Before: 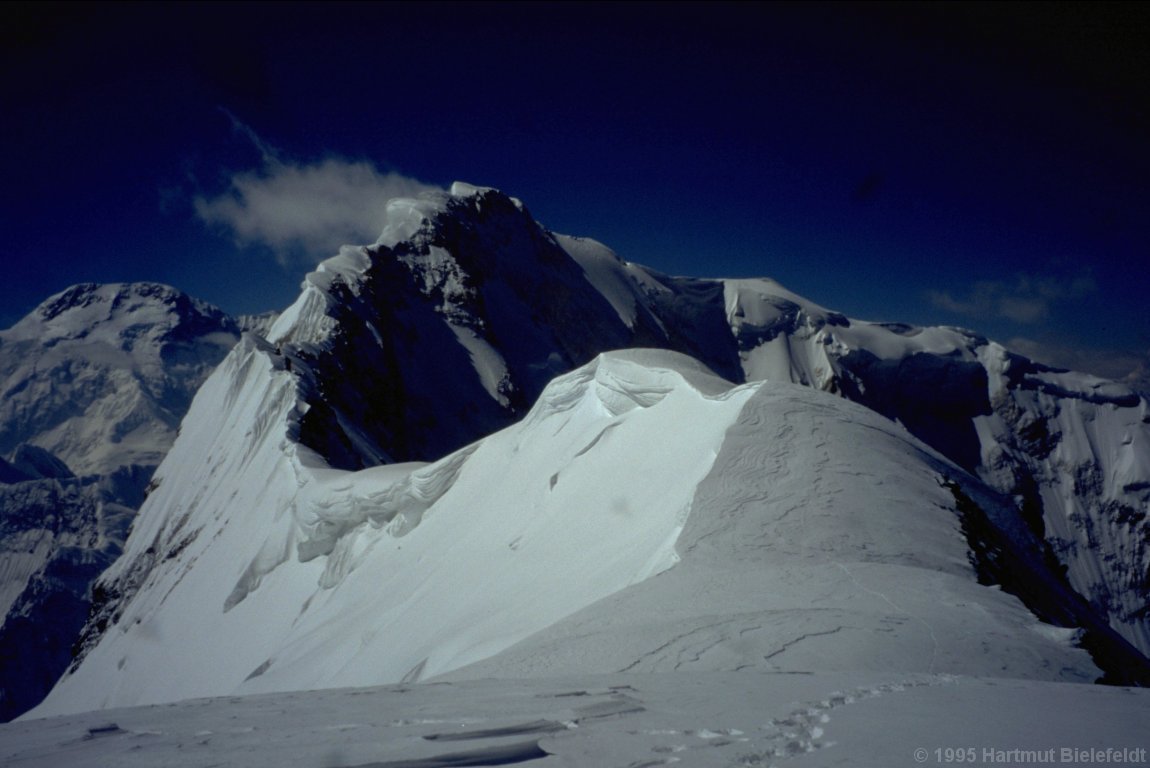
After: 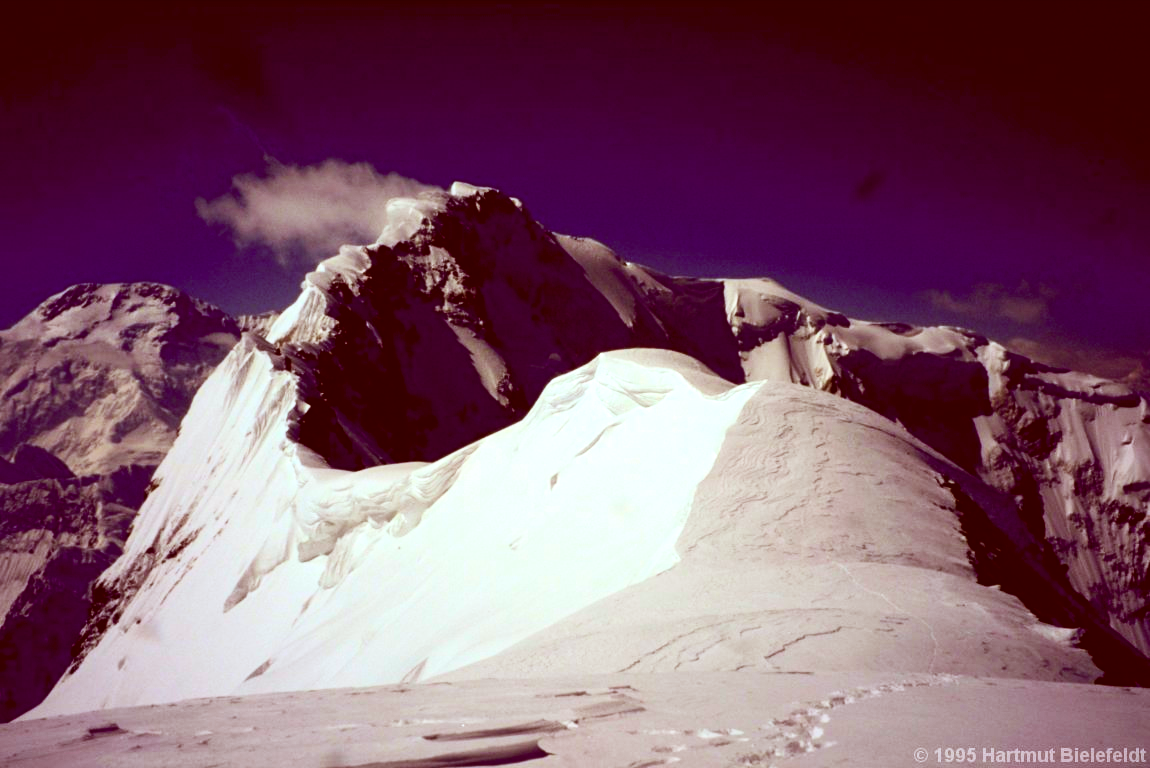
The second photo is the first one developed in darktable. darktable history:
color correction: highlights a* 9.03, highlights b* 8.71, shadows a* 40, shadows b* 40, saturation 0.8
exposure: black level correction 0, exposure 1.1 EV, compensate exposure bias true, compensate highlight preservation false
contrast brightness saturation: contrast 0.26, brightness 0.02, saturation 0.87
white balance: red 0.978, blue 0.999
